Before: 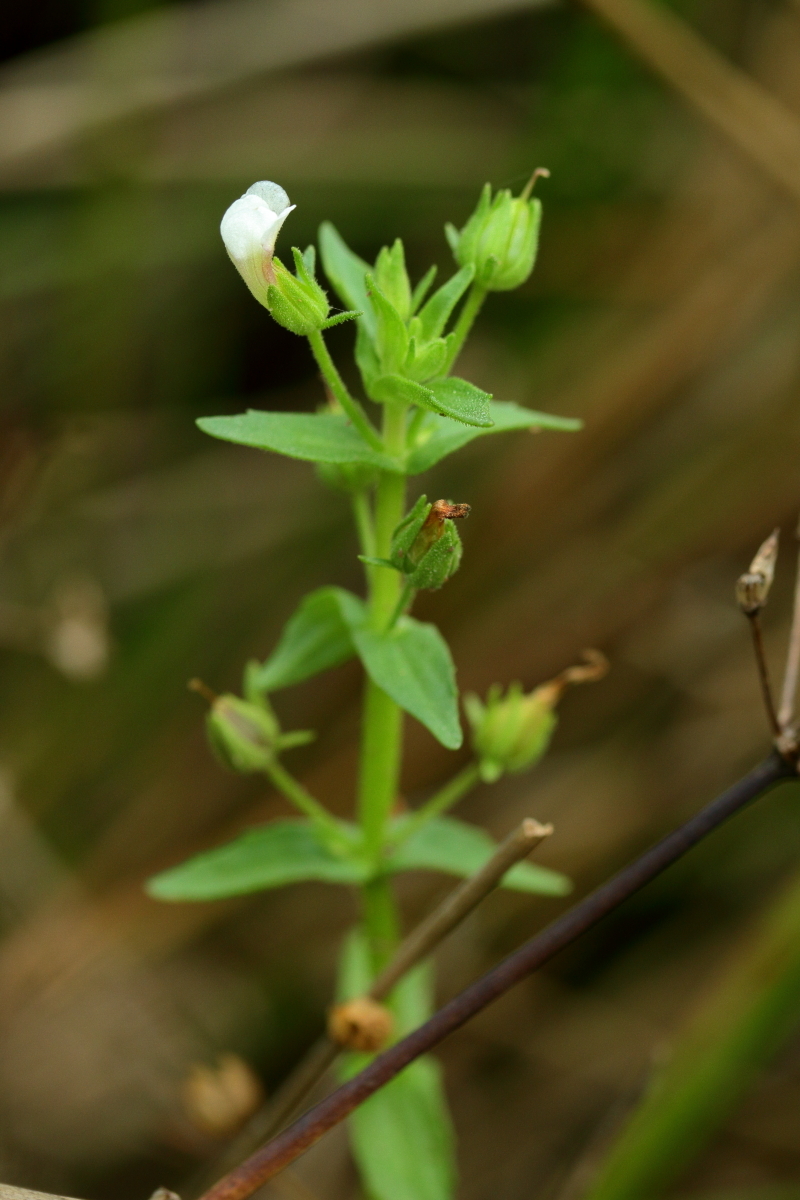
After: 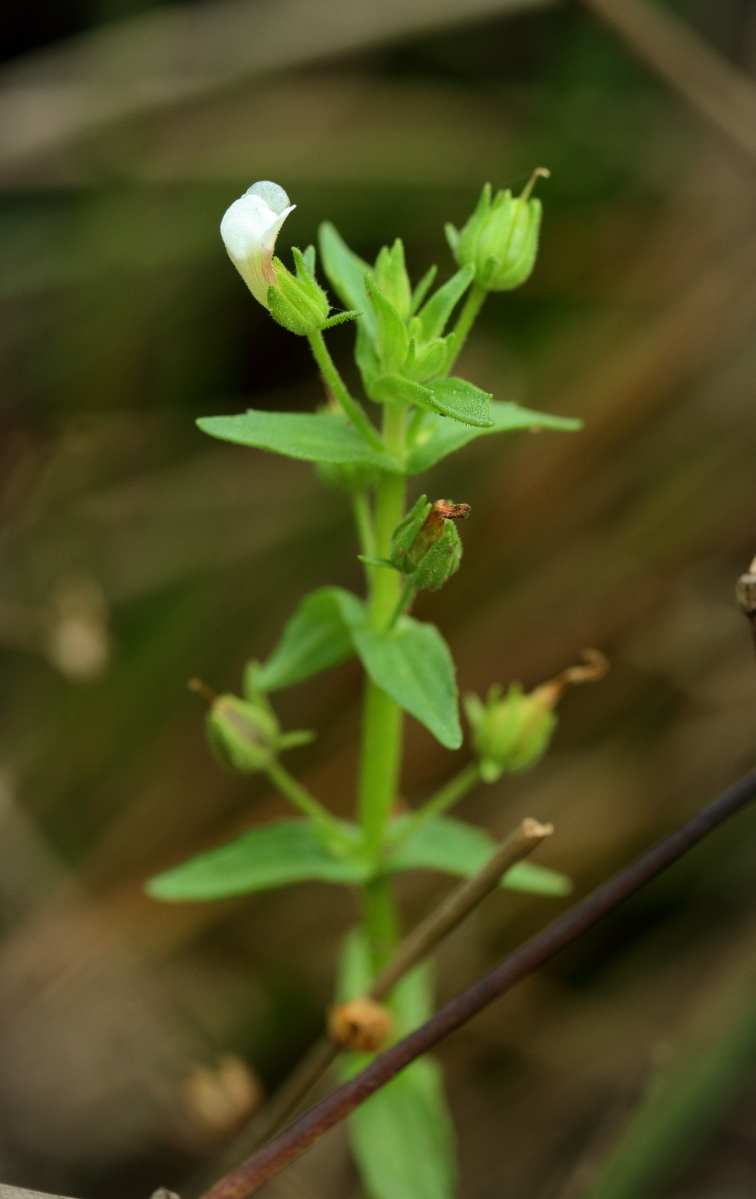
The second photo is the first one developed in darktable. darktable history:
crop and rotate: left 0%, right 5.404%
vignetting: fall-off radius 69.6%, brightness -0.165, automatic ratio true
color correction: highlights a* 0.034, highlights b* -0.731
velvia: strength 15.68%
